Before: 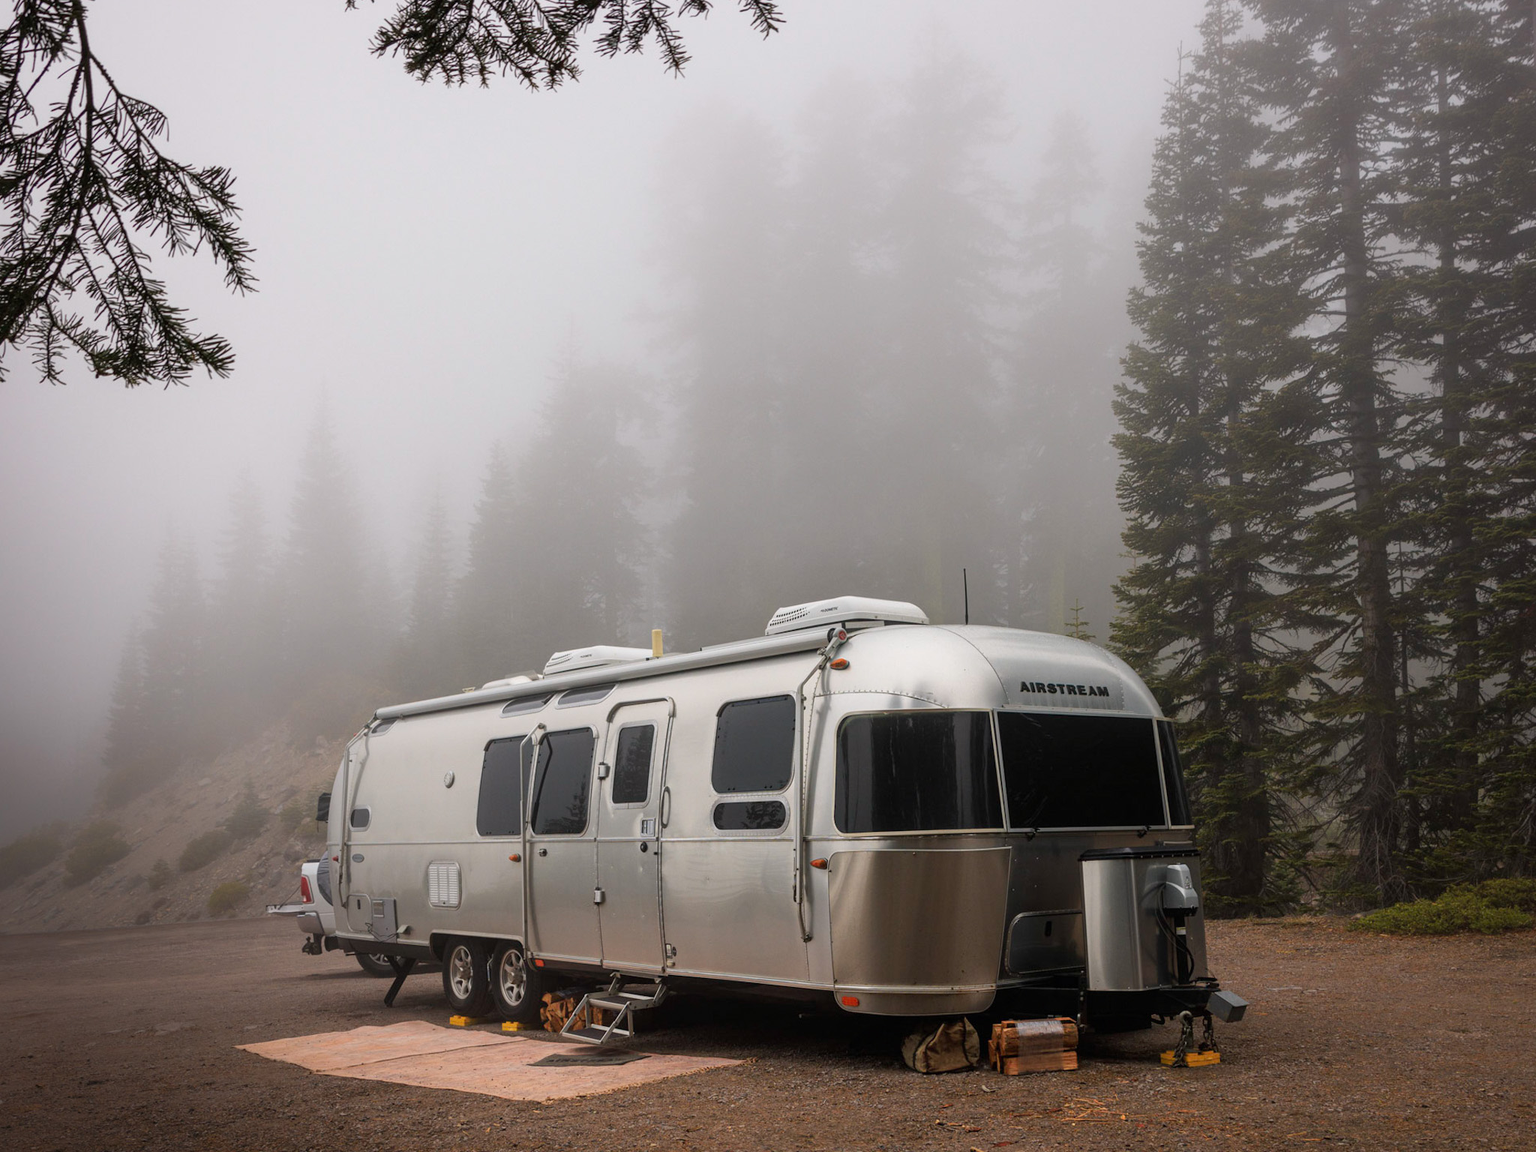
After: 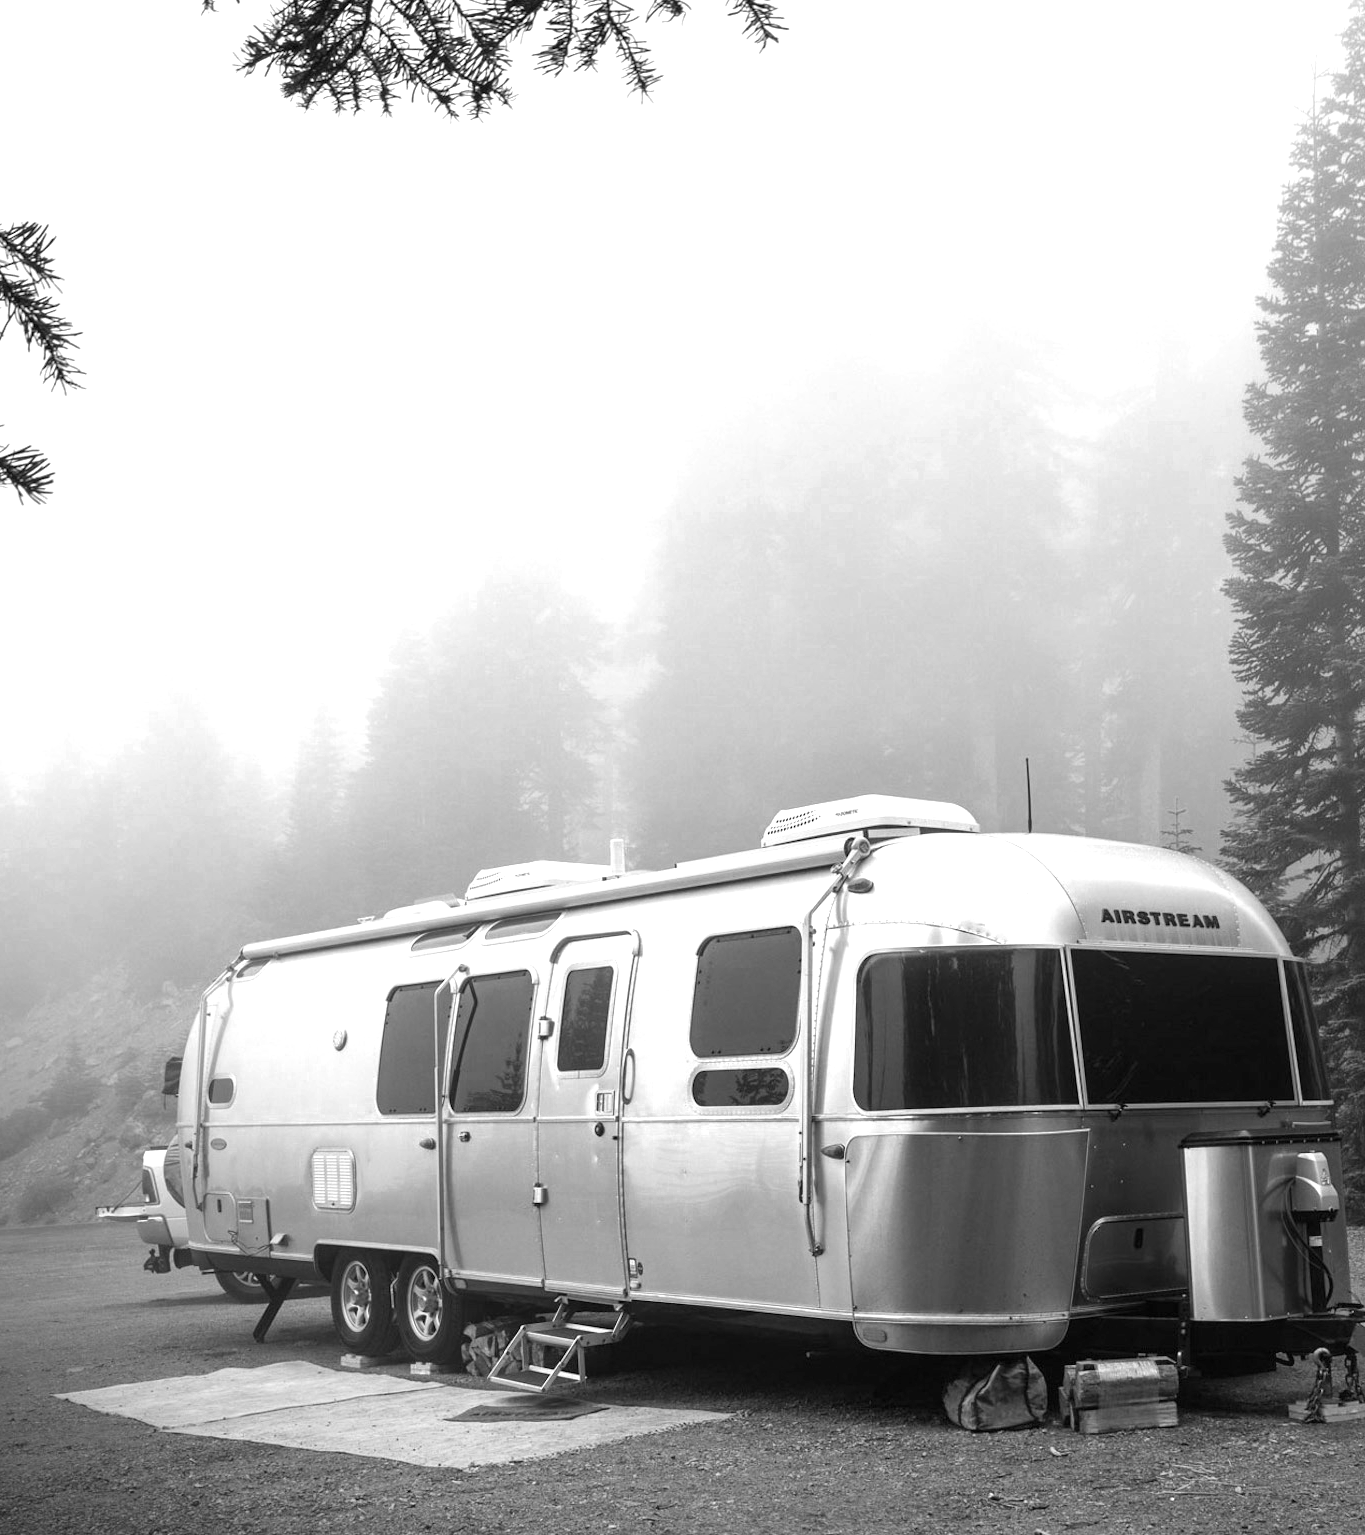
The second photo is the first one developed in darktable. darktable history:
exposure: black level correction 0, exposure 1.1 EV, compensate exposure bias true, compensate highlight preservation false
crop and rotate: left 12.673%, right 20.66%
color zones: curves: ch0 [(0.002, 0.593) (0.143, 0.417) (0.285, 0.541) (0.455, 0.289) (0.608, 0.327) (0.727, 0.283) (0.869, 0.571) (1, 0.603)]; ch1 [(0, 0) (0.143, 0) (0.286, 0) (0.429, 0) (0.571, 0) (0.714, 0) (0.857, 0)]
white balance: emerald 1
